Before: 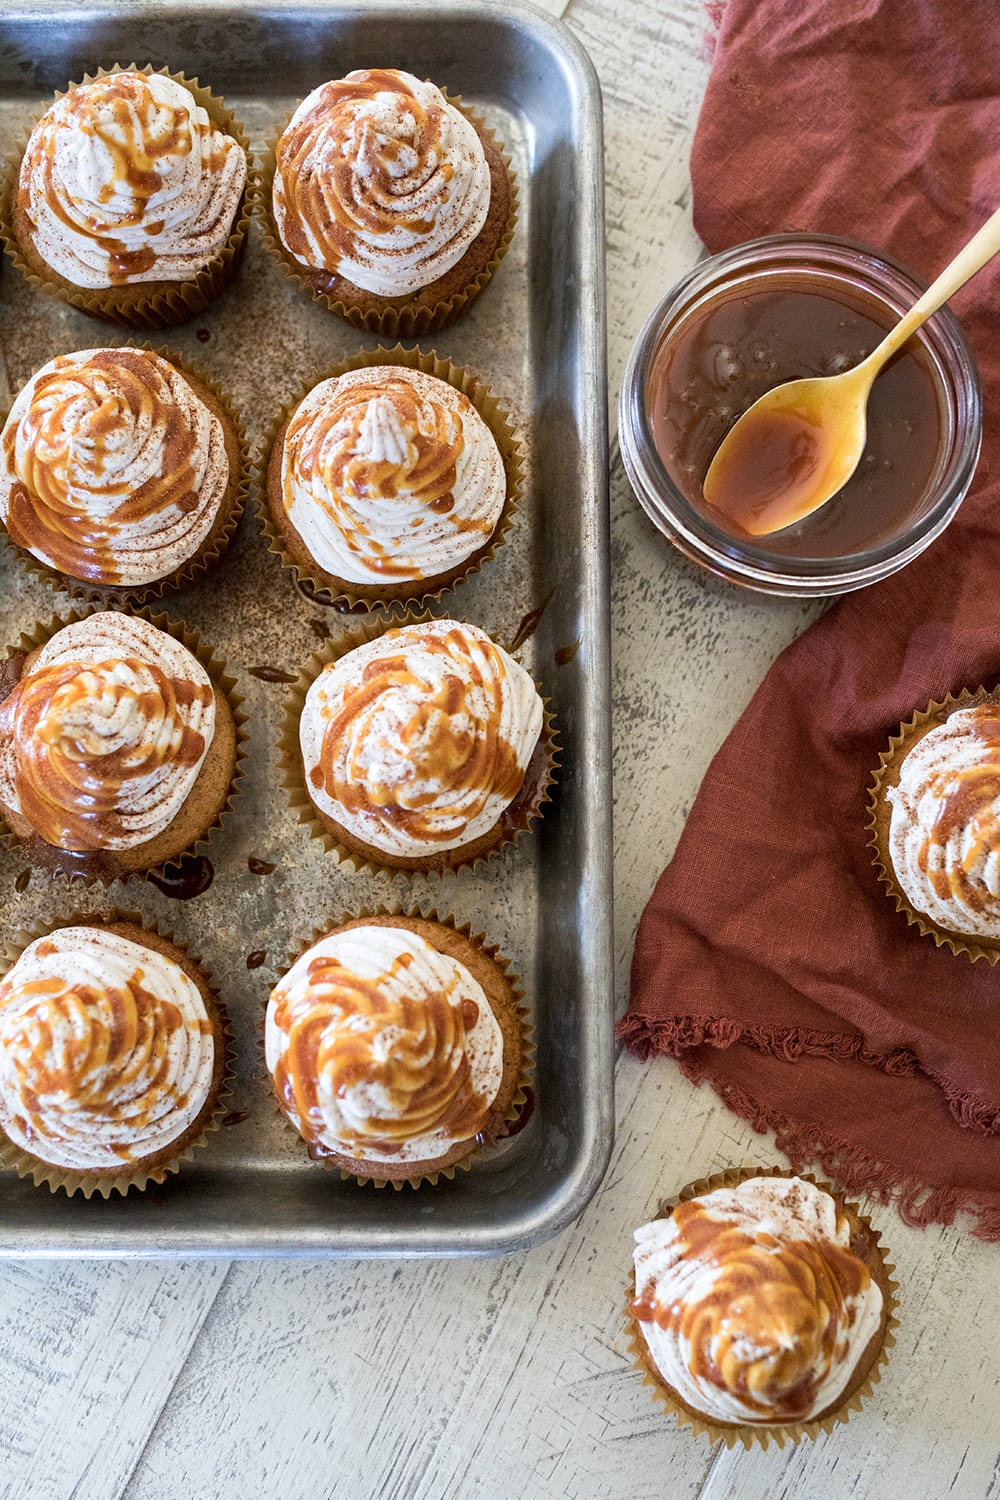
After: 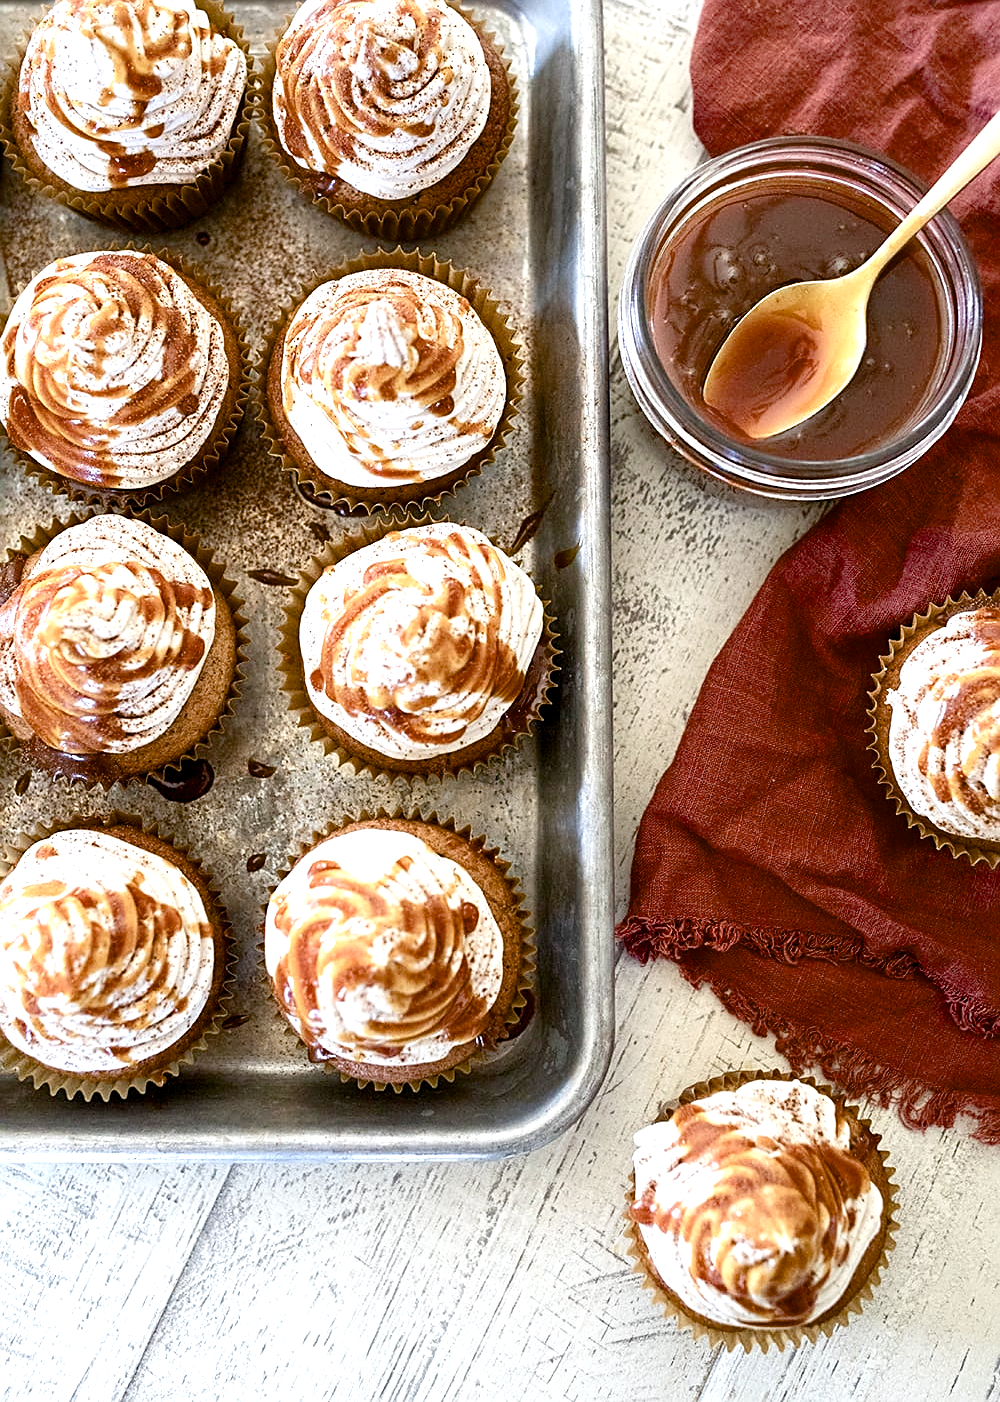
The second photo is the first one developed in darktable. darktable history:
crop and rotate: top 6.476%
color balance rgb: global offset › luminance -0.286%, global offset › hue 259.07°, linear chroma grading › shadows -1.565%, linear chroma grading › highlights -14.912%, linear chroma grading › global chroma -9.962%, linear chroma grading › mid-tones -9.869%, perceptual saturation grading › global saturation 21.233%, perceptual saturation grading › highlights -19.971%, perceptual saturation grading › shadows 29.974%, saturation formula JzAzBz (2021)
sharpen: on, module defaults
exposure: black level correction 0, exposure 0.691 EV, compensate highlight preservation false
